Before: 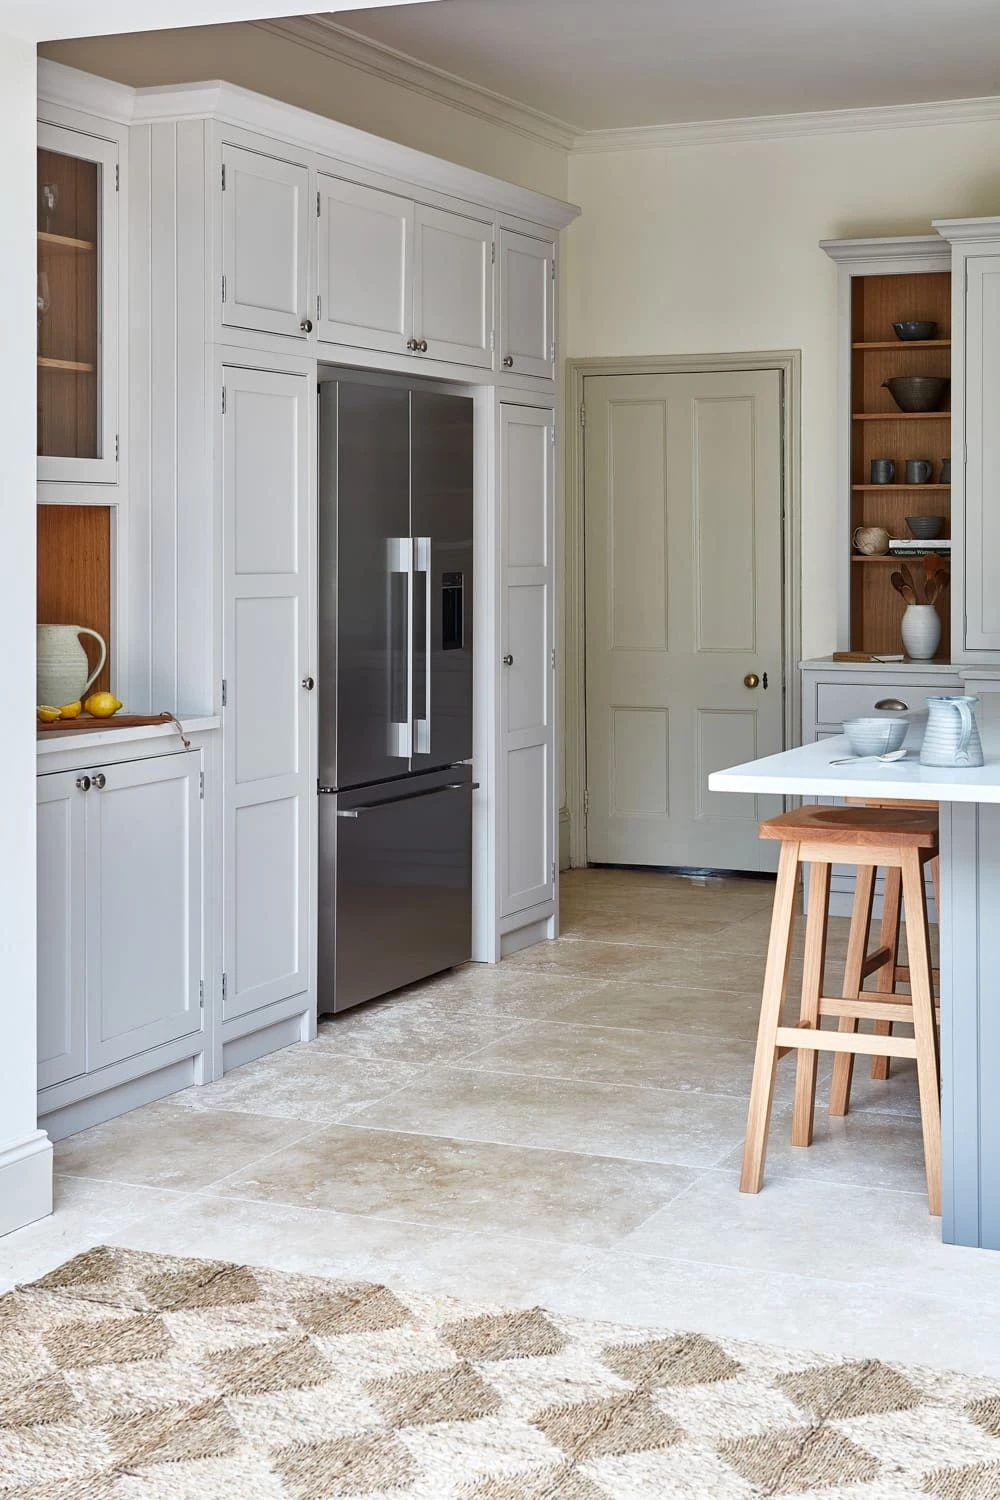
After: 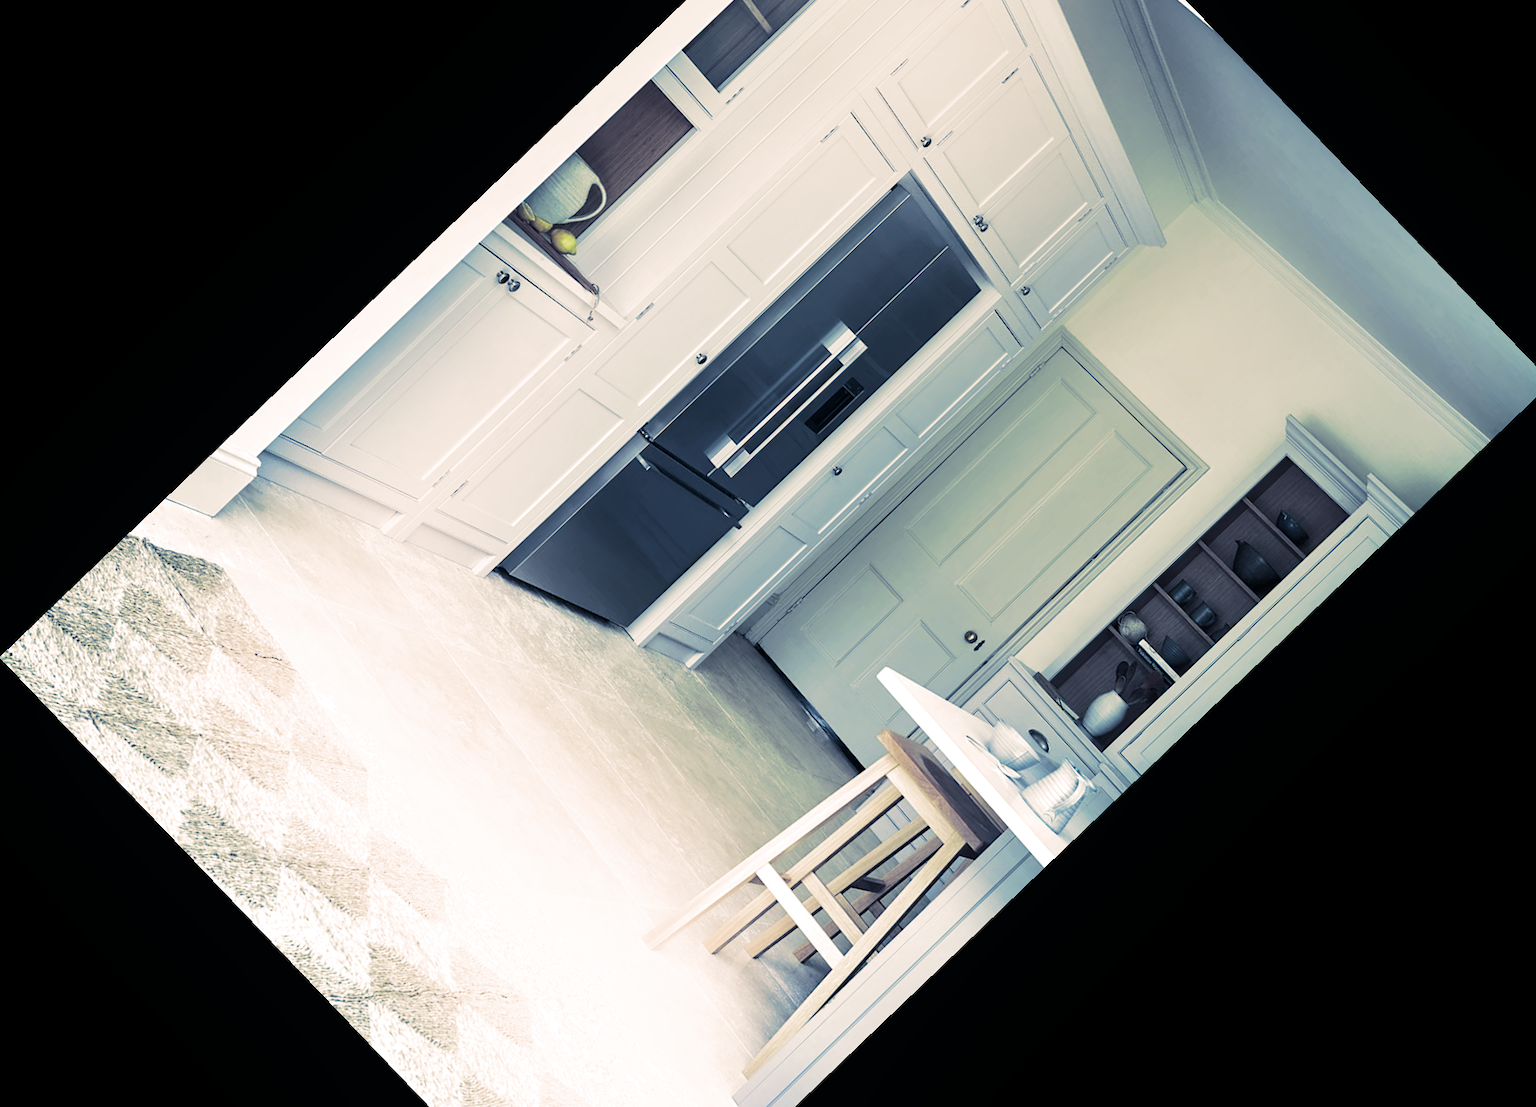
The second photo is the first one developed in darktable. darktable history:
shadows and highlights: shadows -54.3, highlights 86.09, soften with gaussian
crop and rotate: angle -46.26°, top 16.234%, right 0.912%, bottom 11.704%
exposure: compensate highlight preservation false
contrast brightness saturation: contrast 0.07
split-toning: shadows › hue 226.8°, shadows › saturation 0.56, highlights › hue 28.8°, balance -40, compress 0%
color correction: saturation 0.85
color balance: mode lift, gamma, gain (sRGB), lift [0.997, 0.979, 1.021, 1.011], gamma [1, 1.084, 0.916, 0.998], gain [1, 0.87, 1.13, 1.101], contrast 4.55%, contrast fulcrum 38.24%, output saturation 104.09%
